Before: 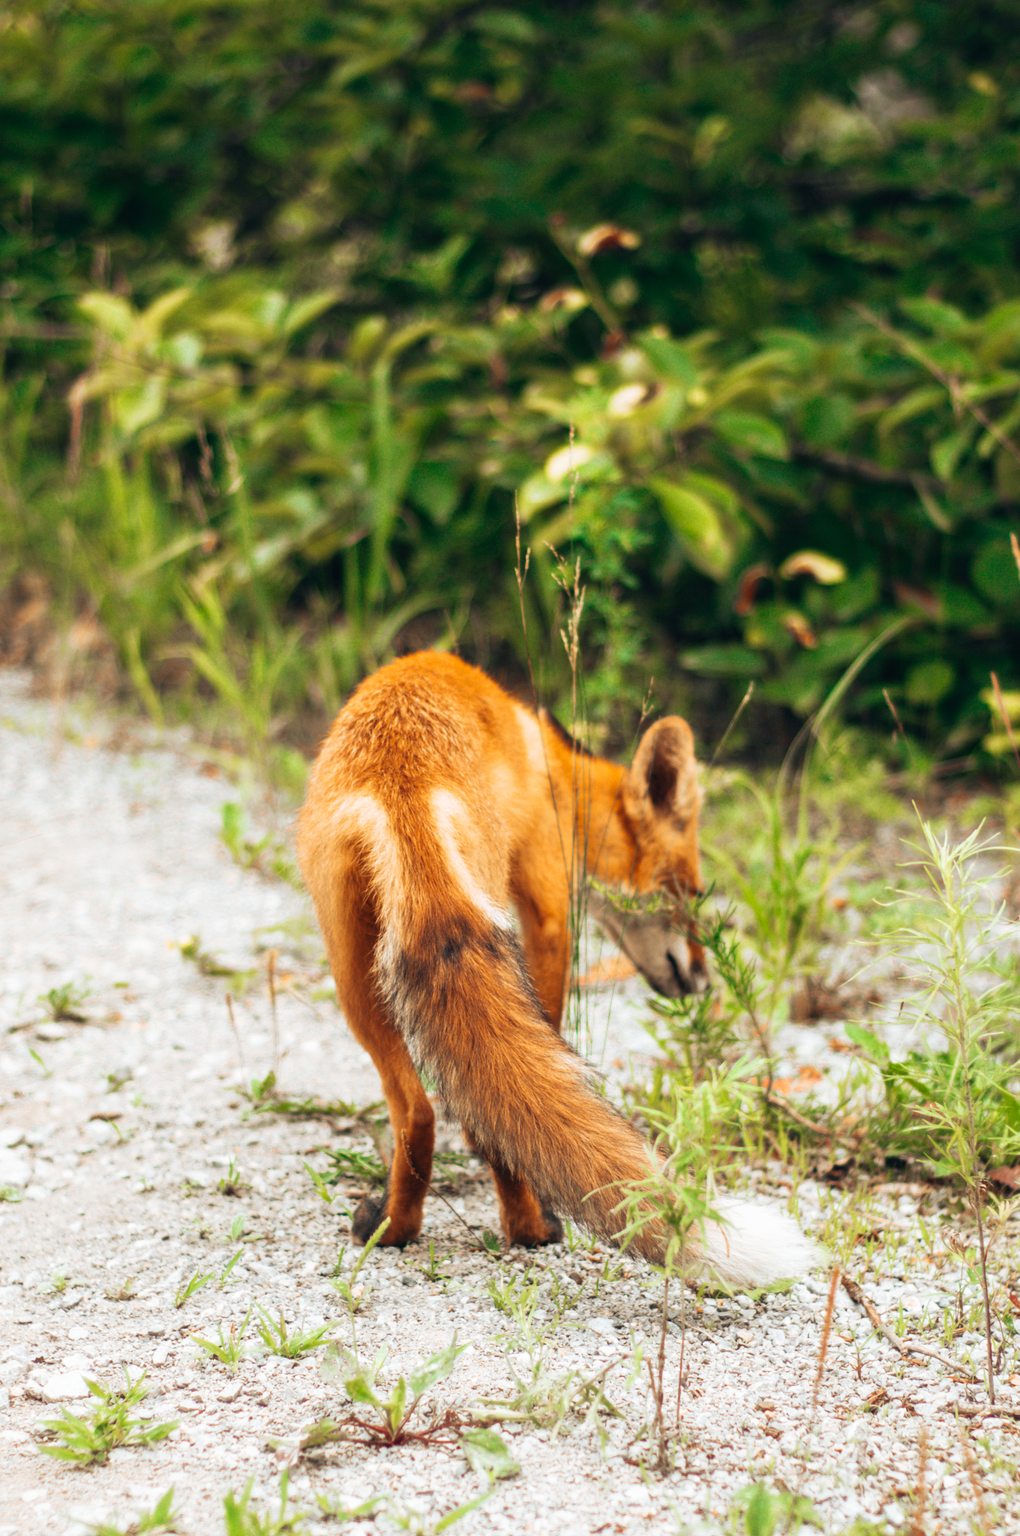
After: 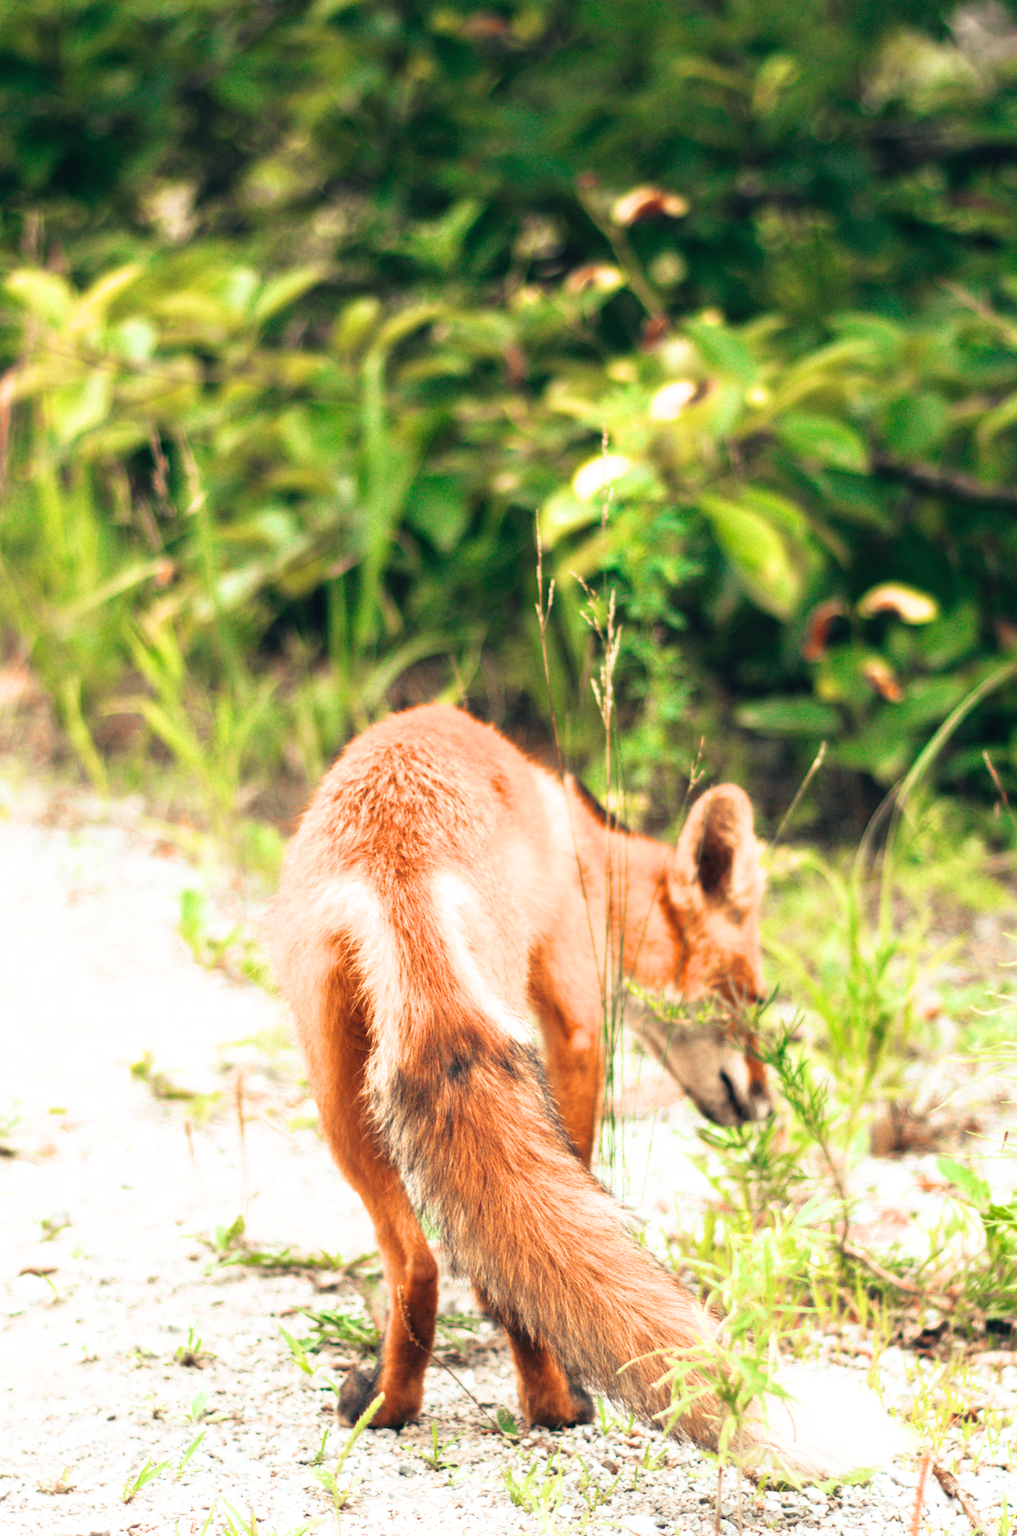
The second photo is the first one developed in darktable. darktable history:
crop and rotate: left 7.295%, top 4.632%, right 10.561%, bottom 13.033%
filmic rgb: black relative exposure -11.35 EV, white relative exposure 3.24 EV, hardness 6.75
exposure: black level correction 0, exposure 1.001 EV, compensate highlight preservation false
